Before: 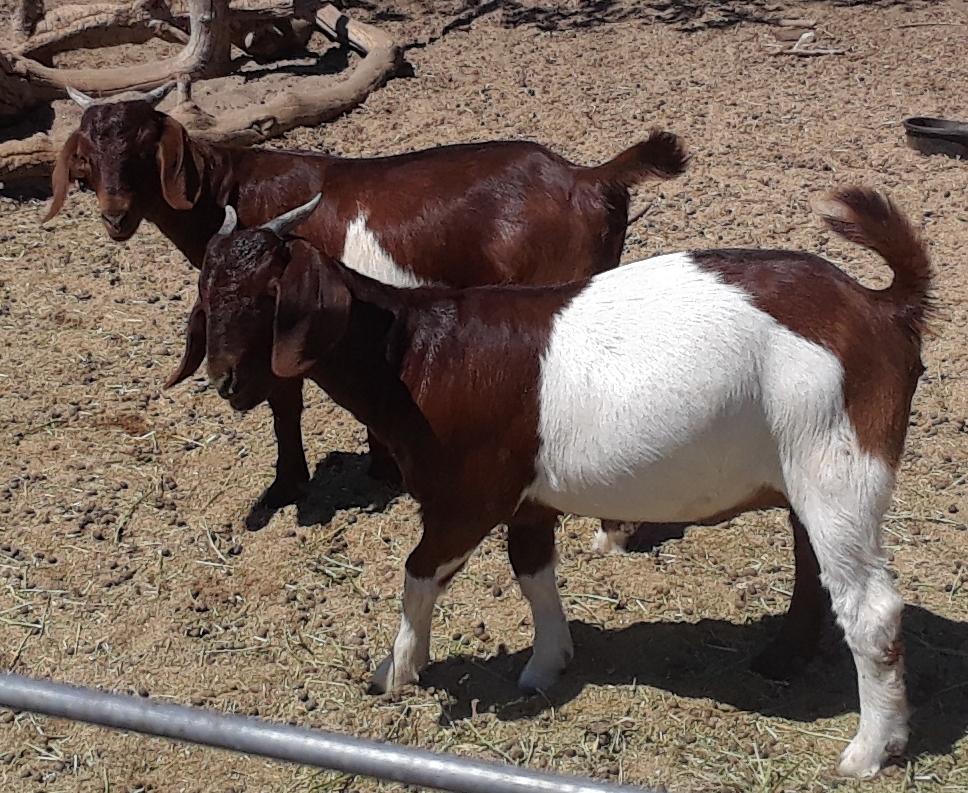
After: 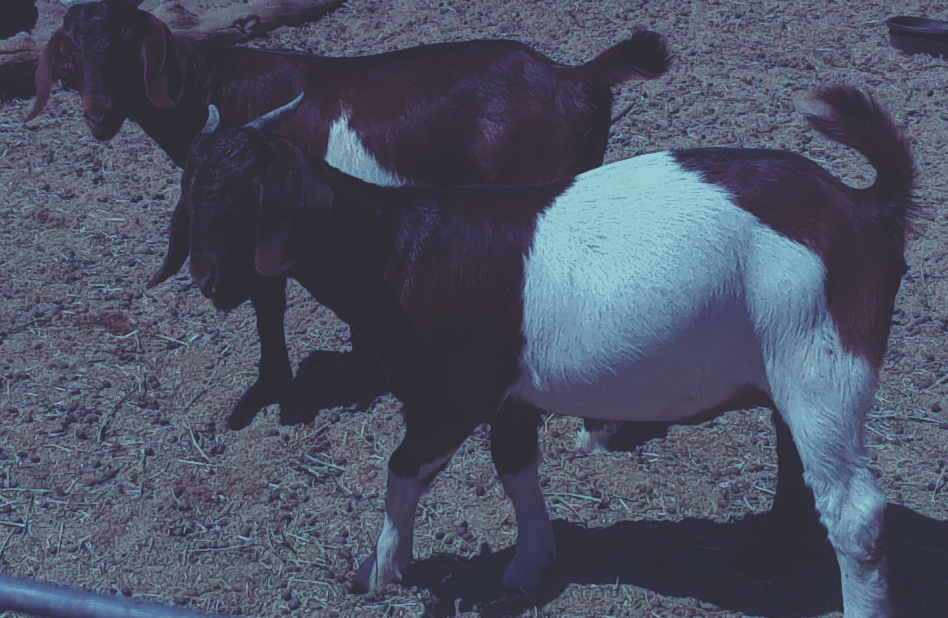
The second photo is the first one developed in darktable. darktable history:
exposure: black level correction 0, exposure -0.721 EV, compensate highlight preservation false
crop and rotate: left 1.814%, top 12.818%, right 0.25%, bottom 9.225%
rgb curve: curves: ch0 [(0, 0.186) (0.314, 0.284) (0.576, 0.466) (0.805, 0.691) (0.936, 0.886)]; ch1 [(0, 0.186) (0.314, 0.284) (0.581, 0.534) (0.771, 0.746) (0.936, 0.958)]; ch2 [(0, 0.216) (0.275, 0.39) (1, 1)], mode RGB, independent channels, compensate middle gray true, preserve colors none
